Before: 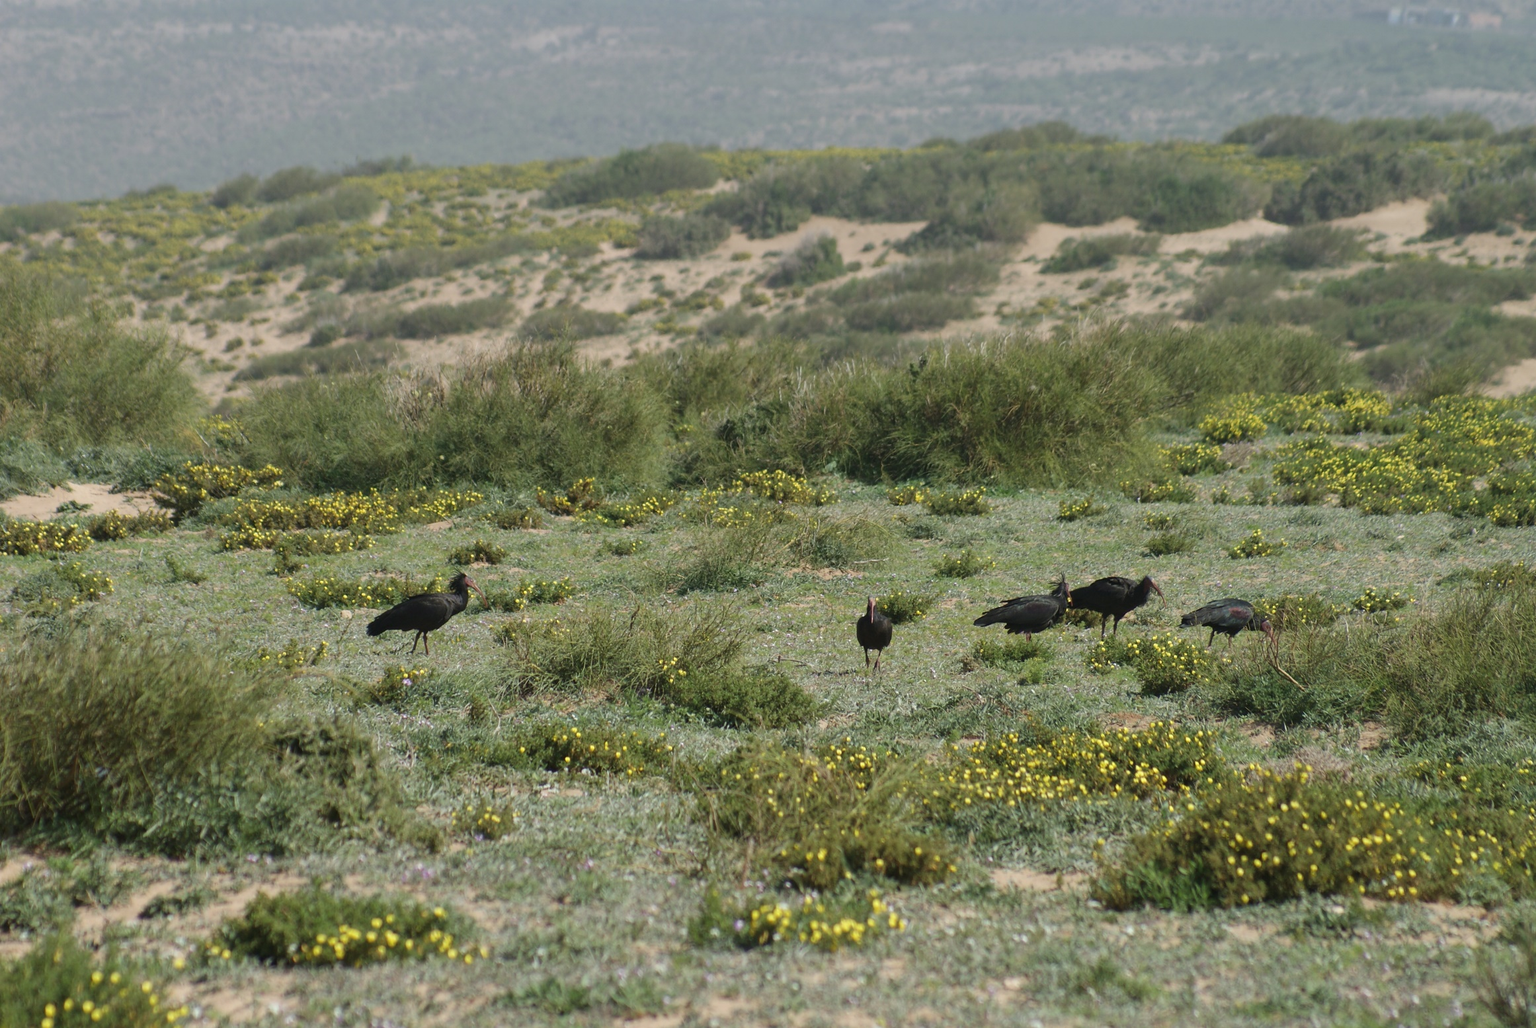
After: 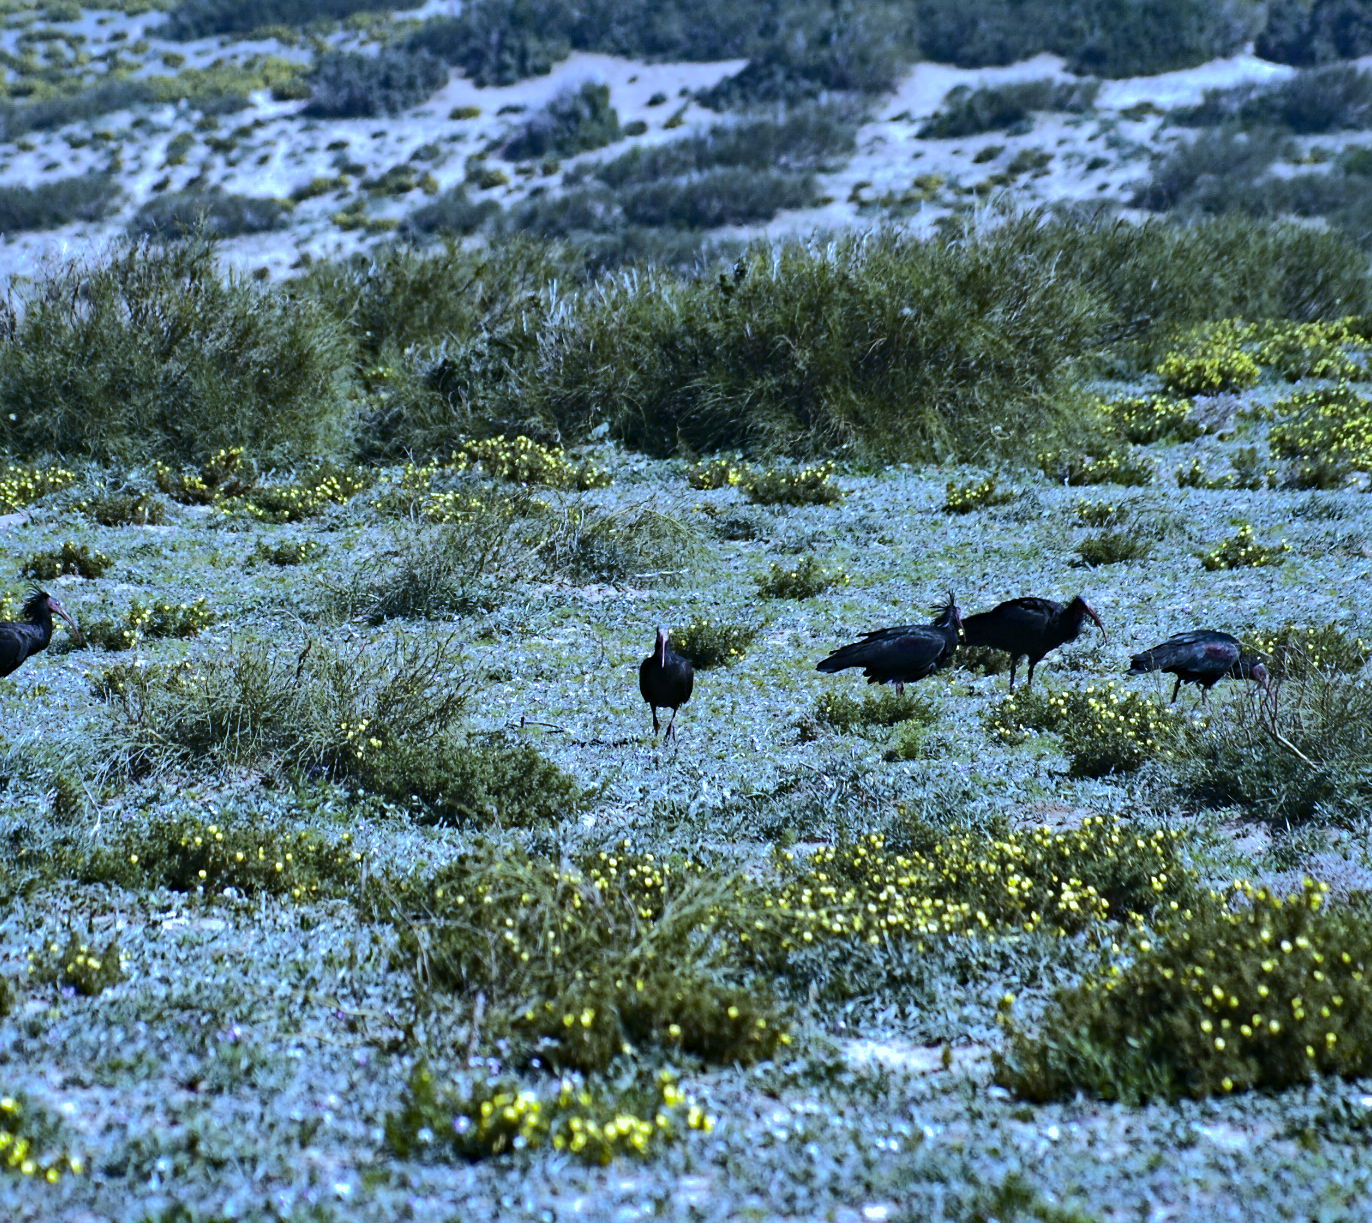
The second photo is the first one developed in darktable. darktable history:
crop and rotate: left 28.256%, top 17.734%, right 12.656%, bottom 3.573%
tone curve: curves: ch0 [(0, 0) (0.227, 0.17) (0.766, 0.774) (1, 1)]; ch1 [(0, 0) (0.114, 0.127) (0.437, 0.452) (0.498, 0.495) (0.579, 0.576) (1, 1)]; ch2 [(0, 0) (0.233, 0.259) (0.493, 0.492) (0.568, 0.579) (1, 1)], color space Lab, independent channels, preserve colors none
shadows and highlights: shadows 40, highlights -60
white balance: red 0.766, blue 1.537
tone equalizer: -8 EV -1.08 EV, -7 EV -1.01 EV, -6 EV -0.867 EV, -5 EV -0.578 EV, -3 EV 0.578 EV, -2 EV 0.867 EV, -1 EV 1.01 EV, +0 EV 1.08 EV, edges refinement/feathering 500, mask exposure compensation -1.57 EV, preserve details no
base curve: curves: ch0 [(0, 0) (0.989, 0.992)], preserve colors none
haze removal: strength 0.5, distance 0.43, compatibility mode true, adaptive false
